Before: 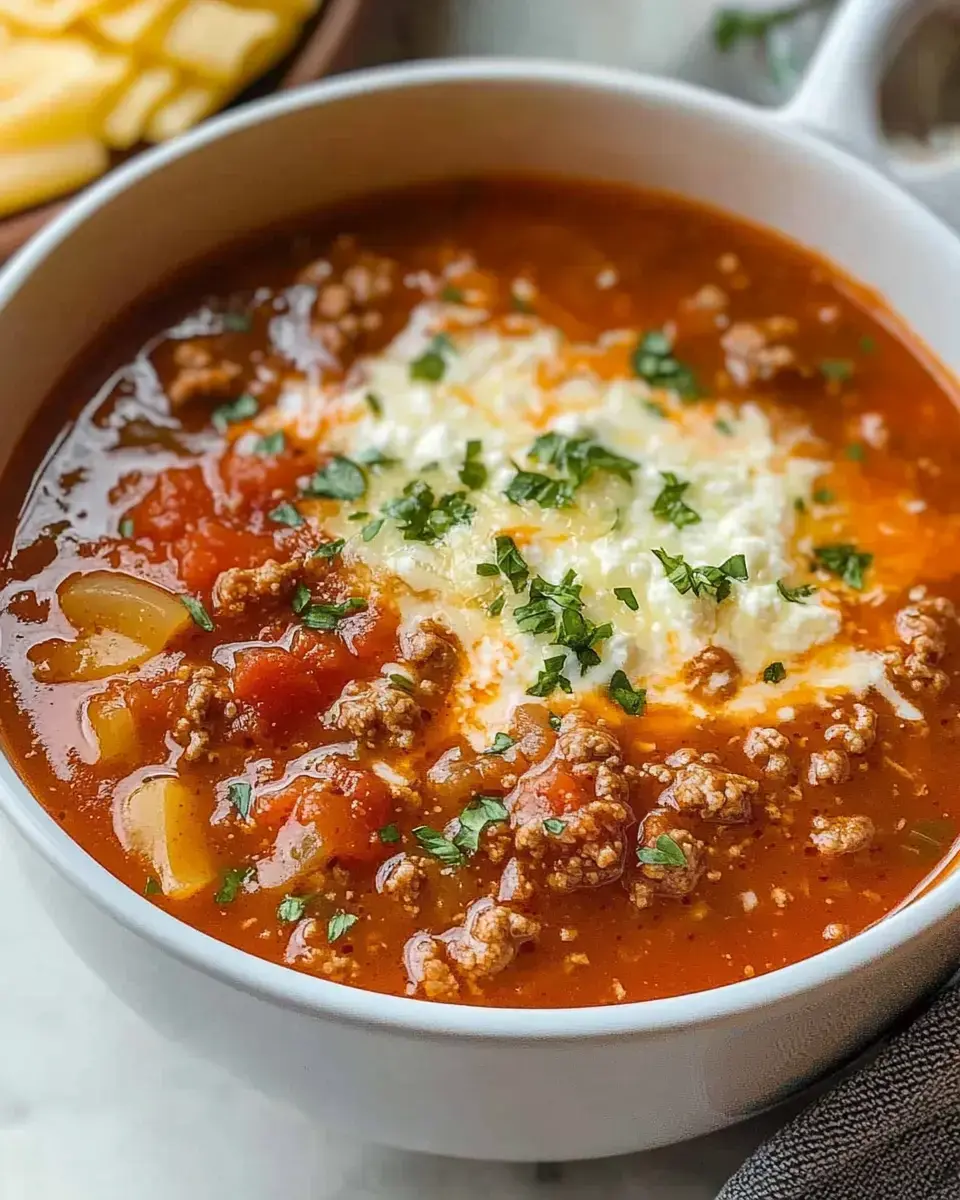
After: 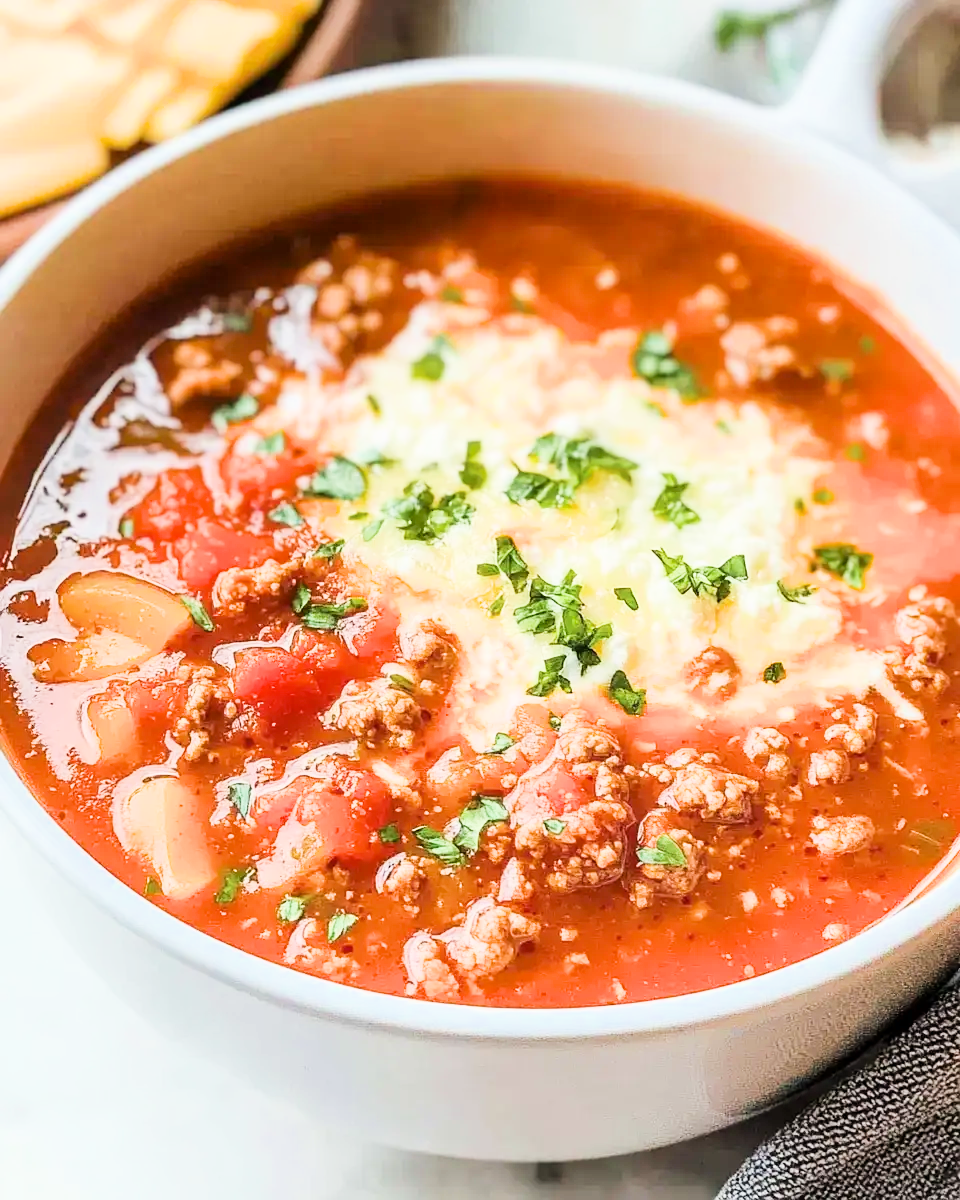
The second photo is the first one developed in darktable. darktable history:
filmic rgb: black relative exposure -7.5 EV, white relative exposure 5 EV, hardness 3.31, contrast 1.3, contrast in shadows safe
exposure: black level correction 0.001, exposure 1.646 EV, compensate exposure bias true, compensate highlight preservation false
